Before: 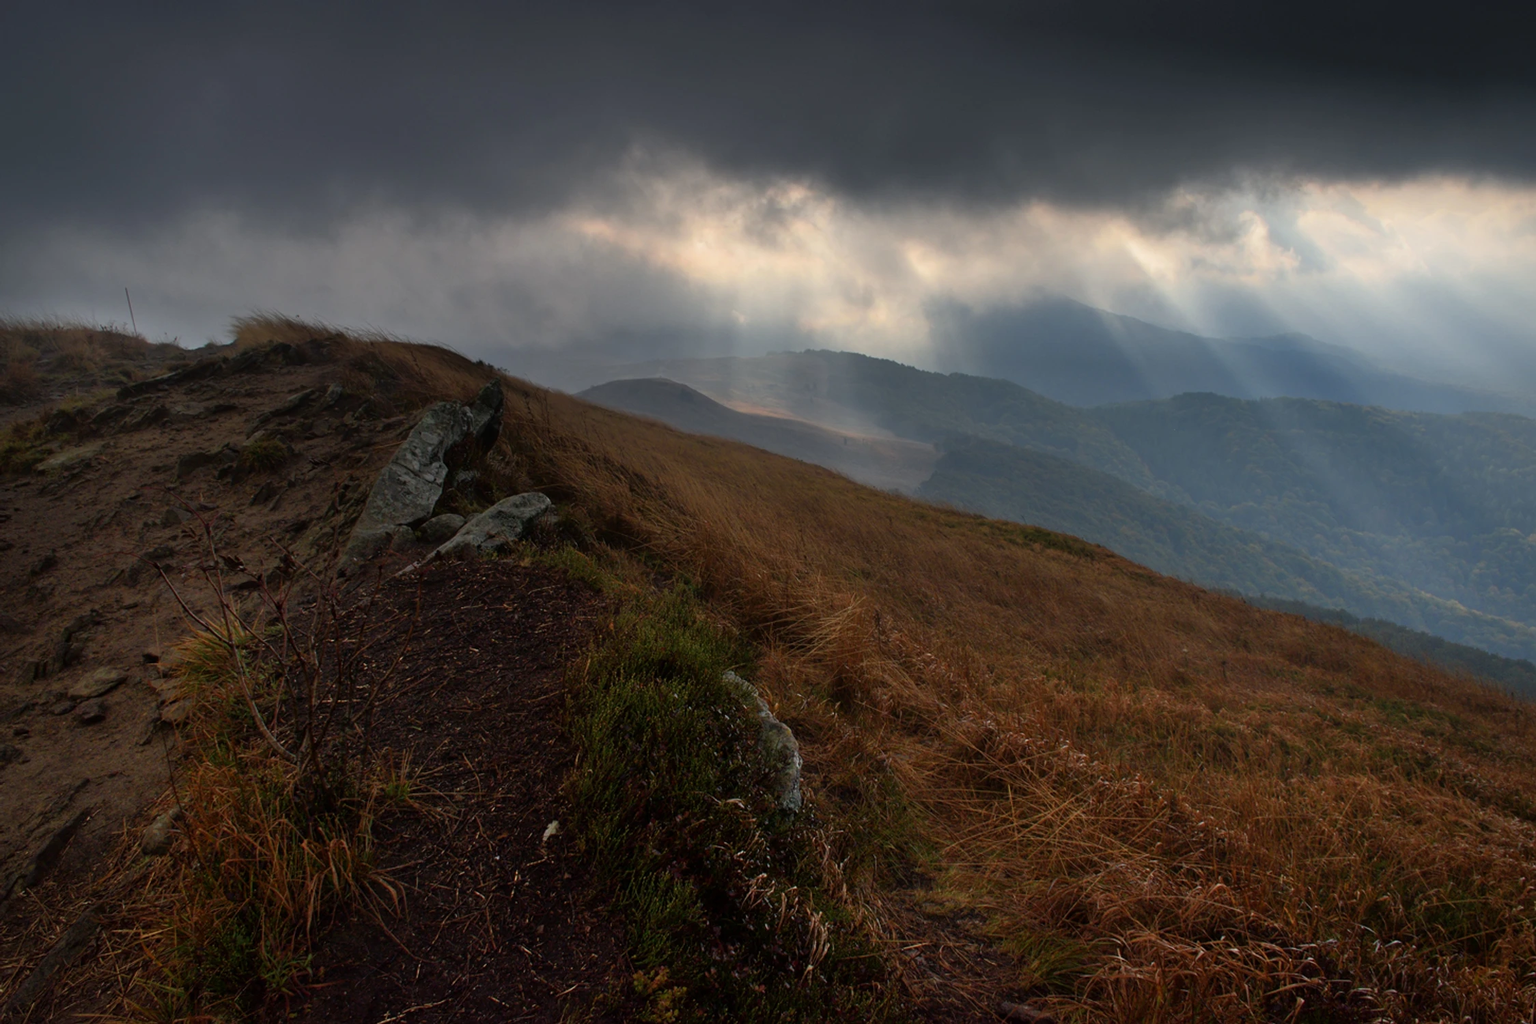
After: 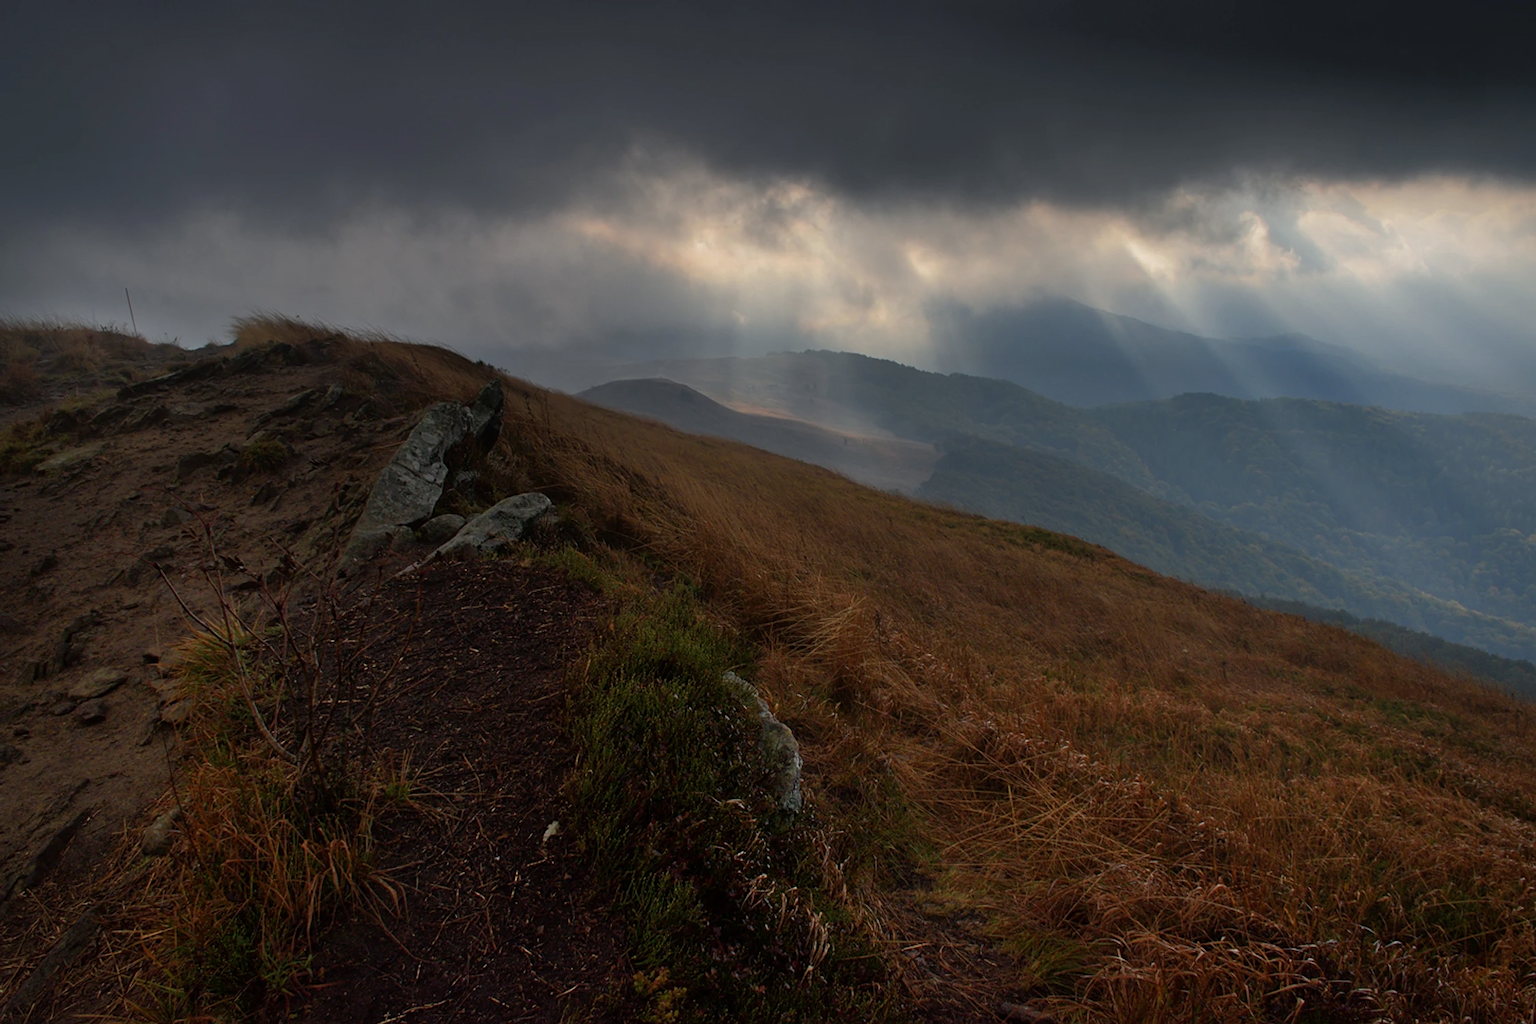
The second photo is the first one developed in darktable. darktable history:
tone curve: curves: ch0 [(0, 0) (0.568, 0.517) (0.8, 0.717) (1, 1)]
sharpen: amount 0.2
